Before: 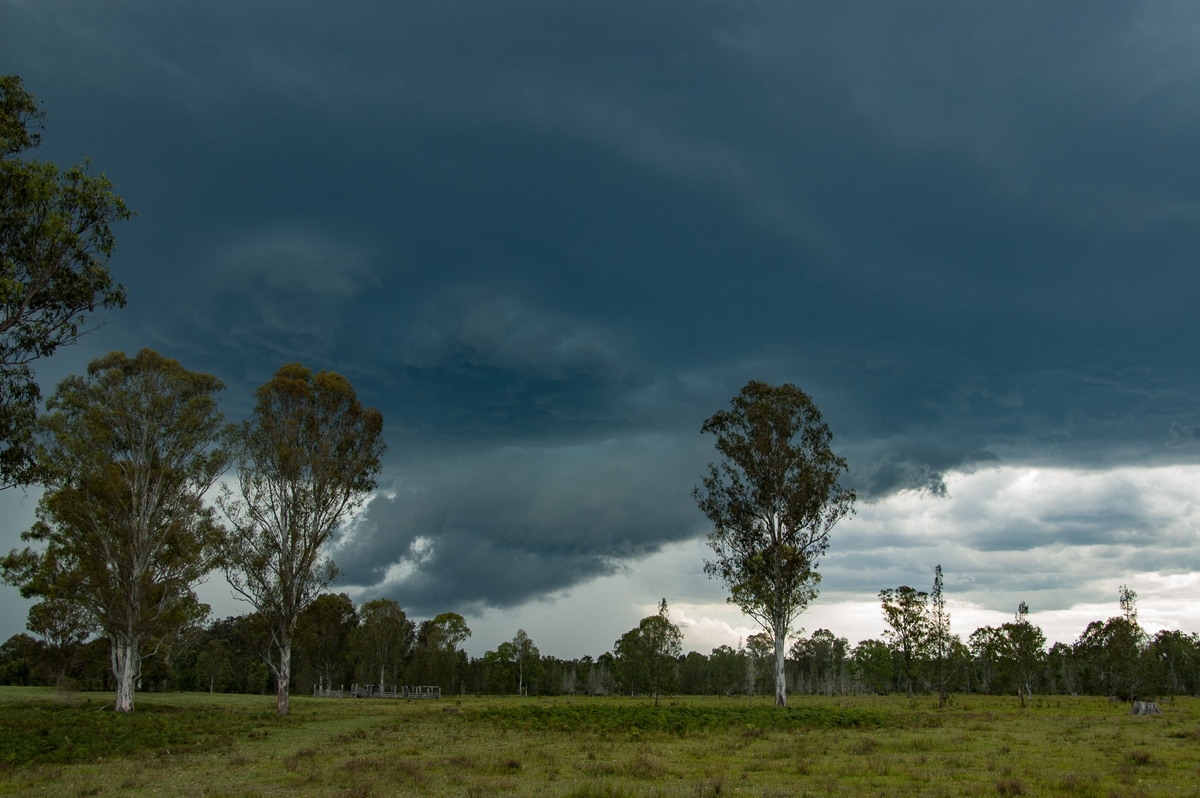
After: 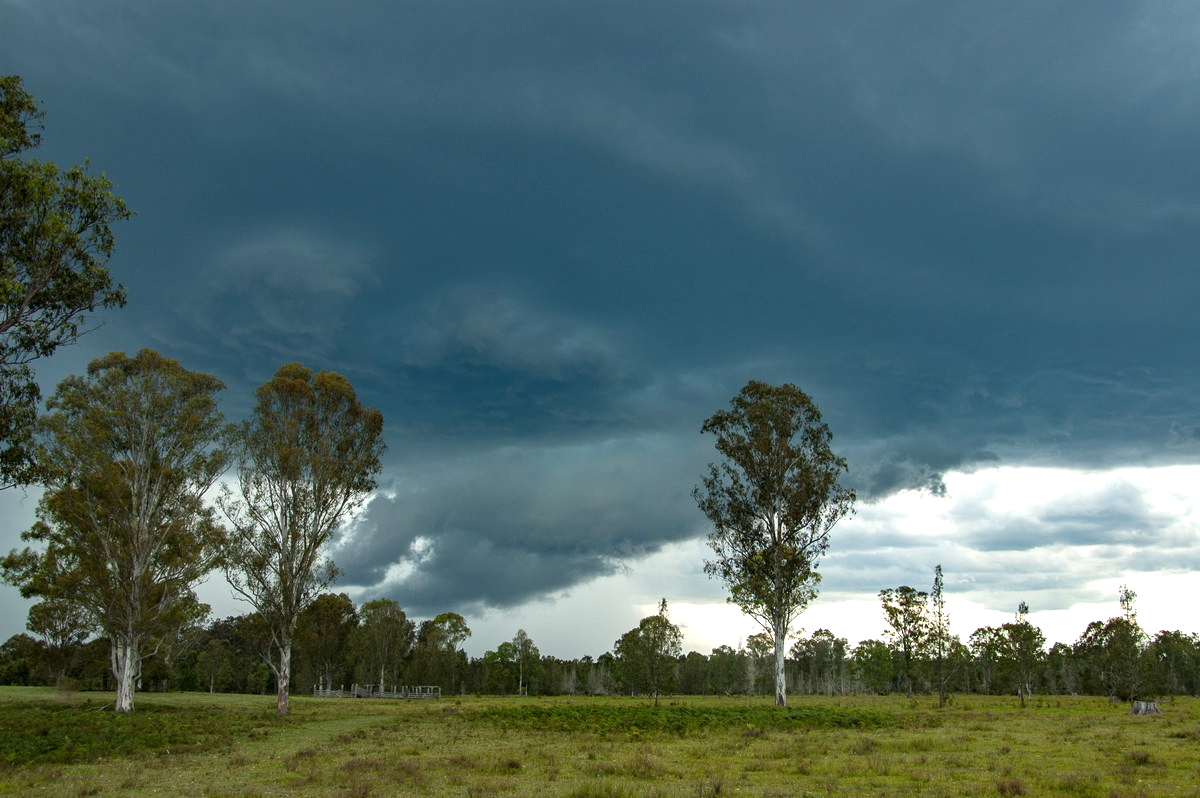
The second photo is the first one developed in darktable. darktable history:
exposure: exposure 0.747 EV, compensate highlight preservation false
